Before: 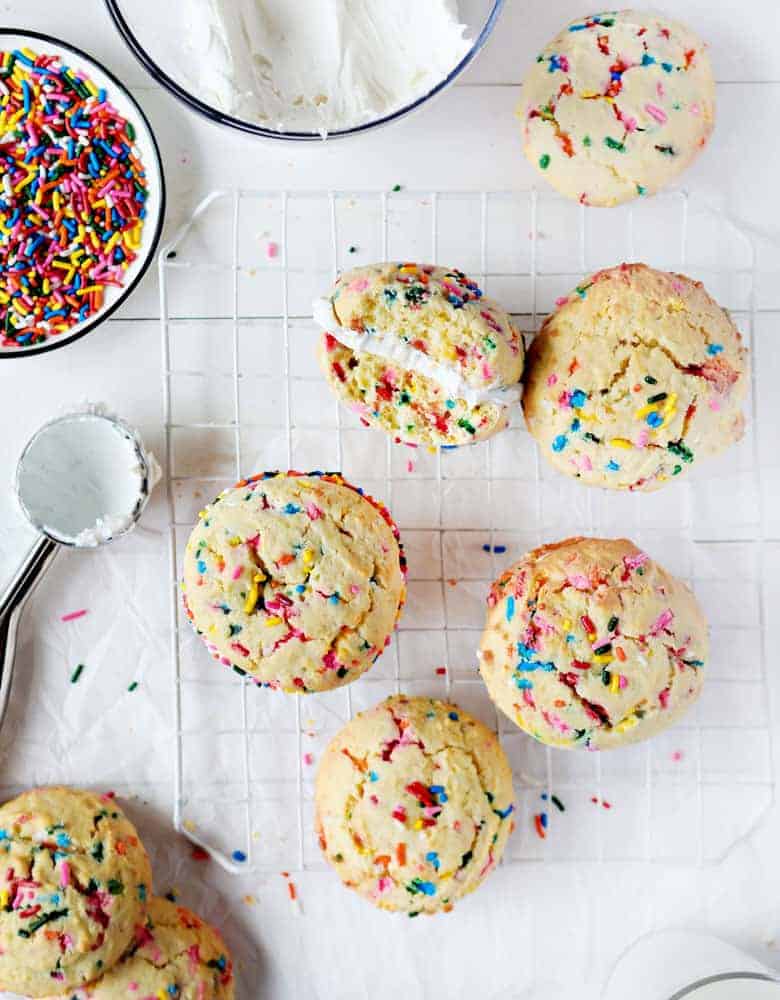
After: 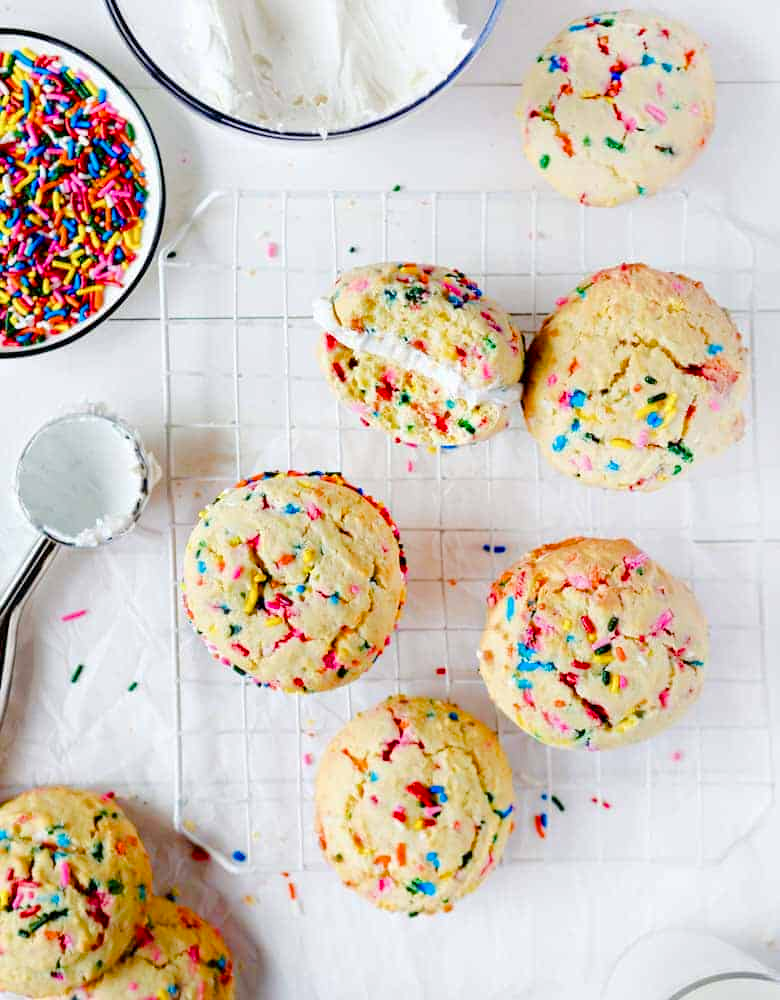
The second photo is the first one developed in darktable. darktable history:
color balance rgb: perceptual saturation grading › global saturation 45.058%, perceptual saturation grading › highlights -50.069%, perceptual saturation grading › shadows 31.111%, perceptual brilliance grading › mid-tones 11.012%, perceptual brilliance grading › shadows 15.034%, global vibrance 0.426%
